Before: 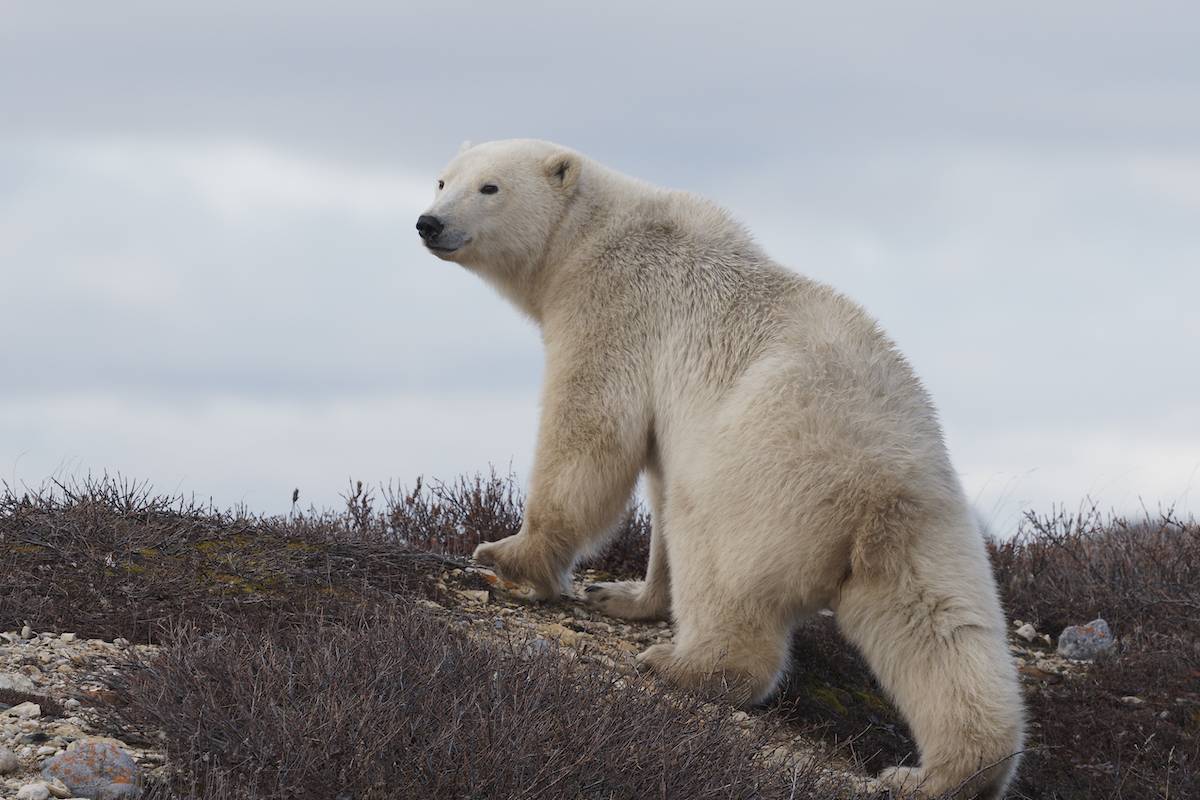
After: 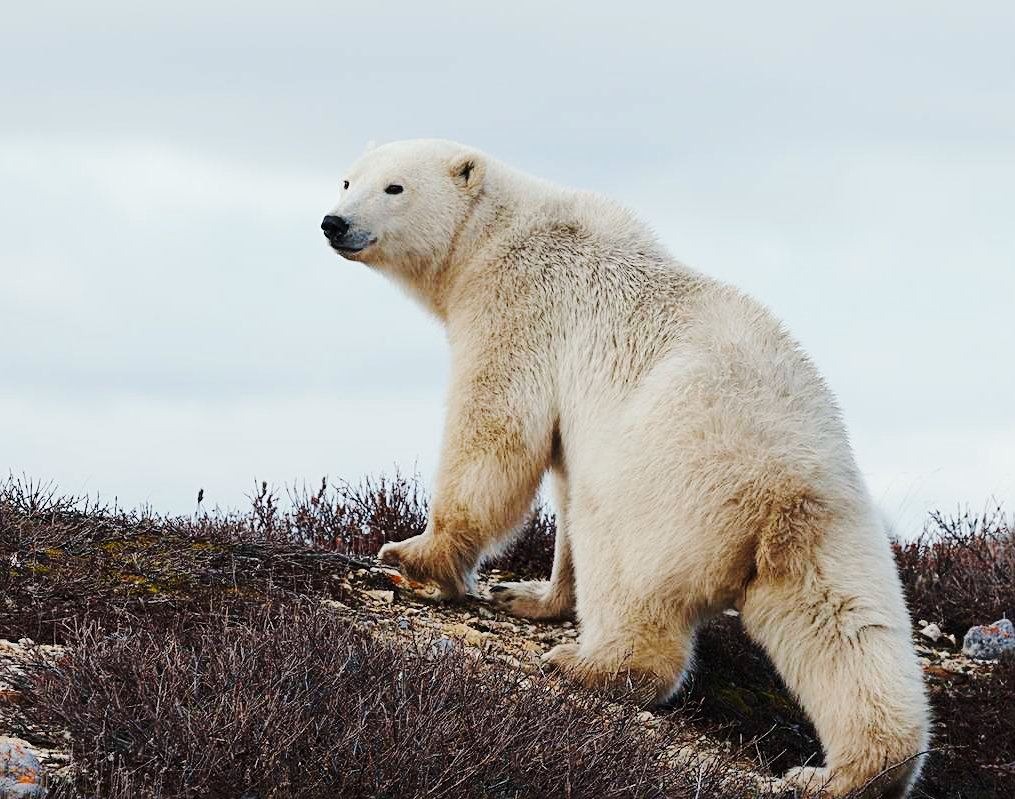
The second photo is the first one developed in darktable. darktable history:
sharpen: radius 2.175, amount 0.379, threshold 0.043
crop: left 7.983%, right 7.406%
tone curve: curves: ch0 [(0, 0) (0.003, 0.002) (0.011, 0.008) (0.025, 0.017) (0.044, 0.027) (0.069, 0.037) (0.1, 0.052) (0.136, 0.074) (0.177, 0.11) (0.224, 0.155) (0.277, 0.237) (0.335, 0.34) (0.399, 0.467) (0.468, 0.584) (0.543, 0.683) (0.623, 0.762) (0.709, 0.827) (0.801, 0.888) (0.898, 0.947) (1, 1)], preserve colors none
color calibration: gray › normalize channels true, illuminant Planckian (black body), x 0.35, y 0.352, temperature 4815.43 K, gamut compression 0.024
